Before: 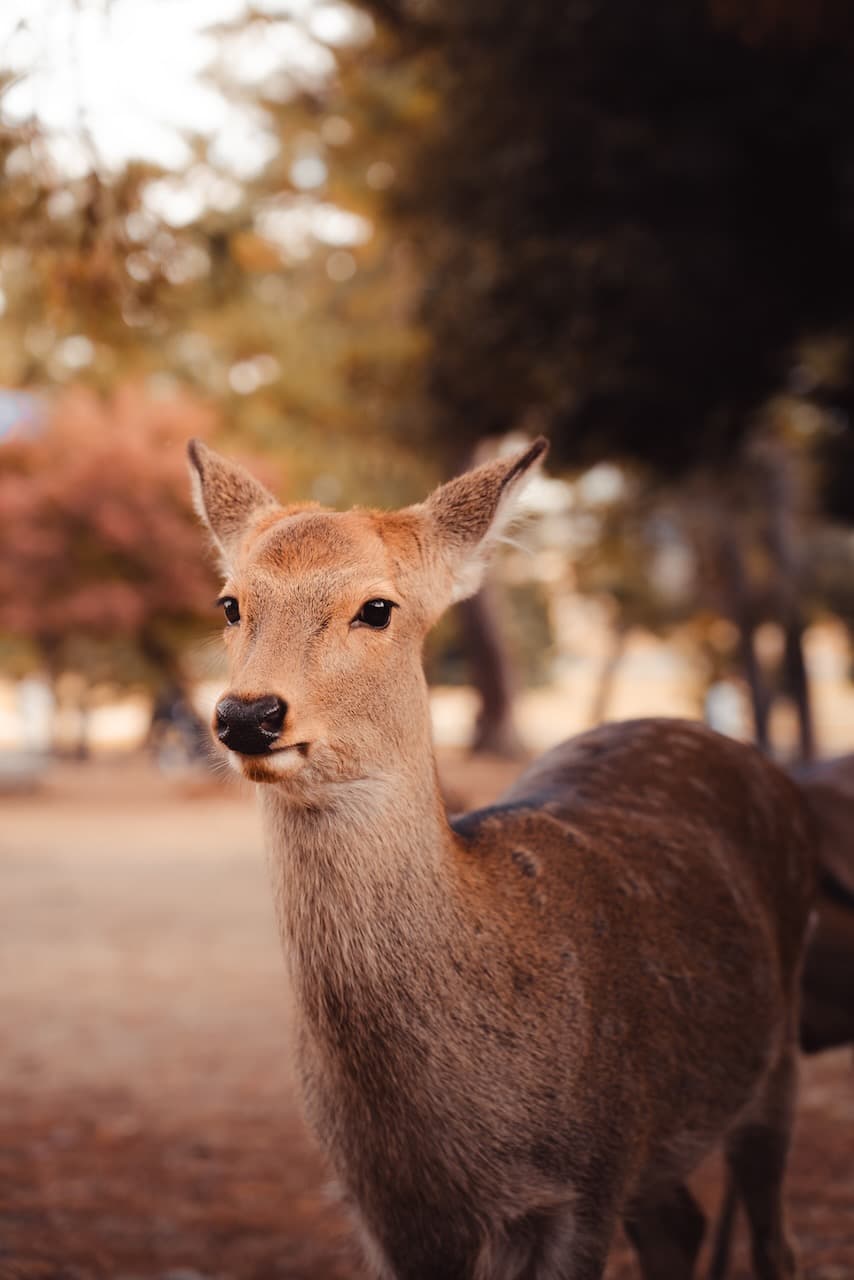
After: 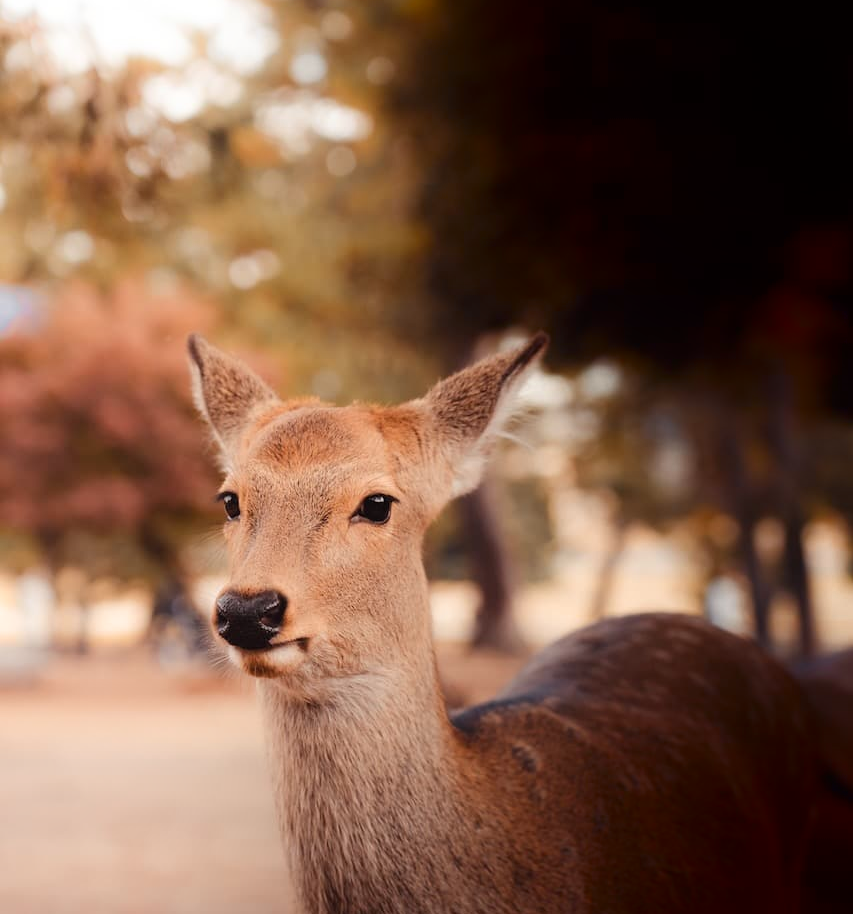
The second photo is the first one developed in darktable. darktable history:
crop and rotate: top 8.249%, bottom 20.285%
shadows and highlights: shadows -89.05, highlights 89.63, soften with gaussian
